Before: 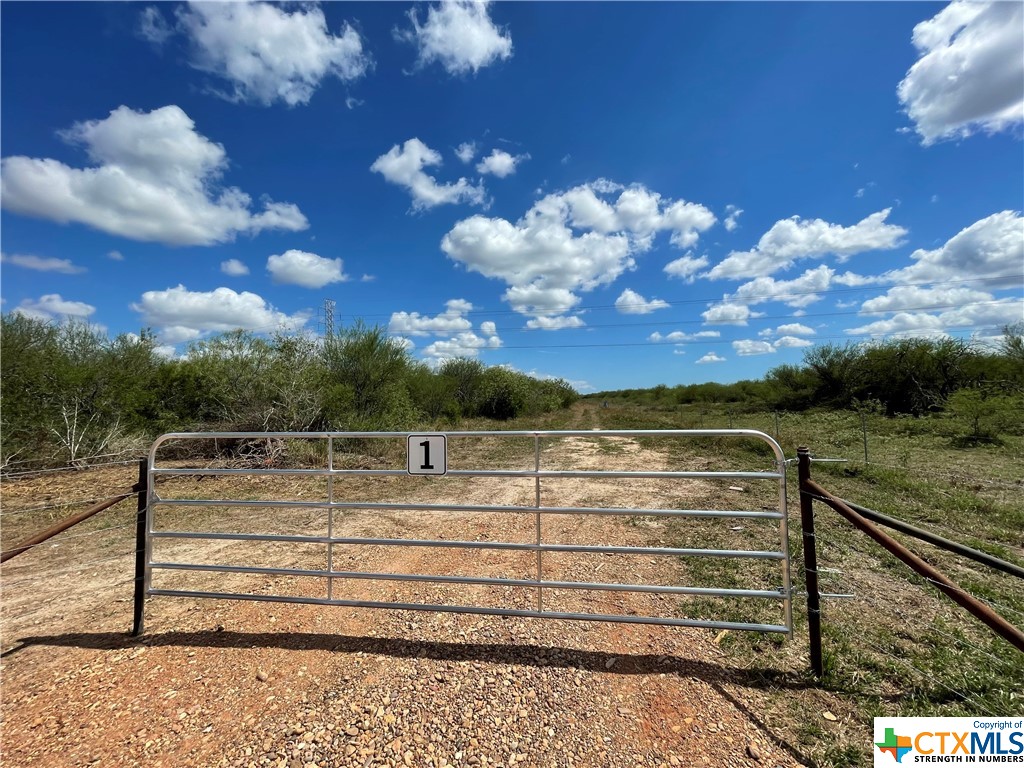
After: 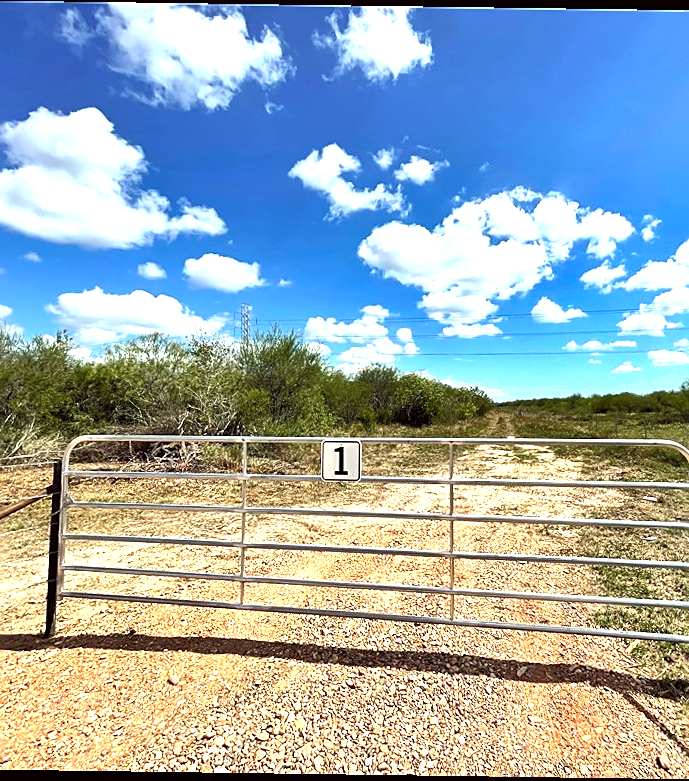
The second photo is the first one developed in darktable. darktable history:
tone equalizer: -8 EV -0.55 EV
rotate and perspective: rotation 0.8°, automatic cropping off
exposure: black level correction 0, exposure 1.388 EV, compensate exposure bias true, compensate highlight preservation false
crop and rotate: left 8.786%, right 24.548%
sharpen: on, module defaults
shadows and highlights: shadows 25, highlights -48, soften with gaussian
color correction: highlights a* -0.95, highlights b* 4.5, shadows a* 3.55
